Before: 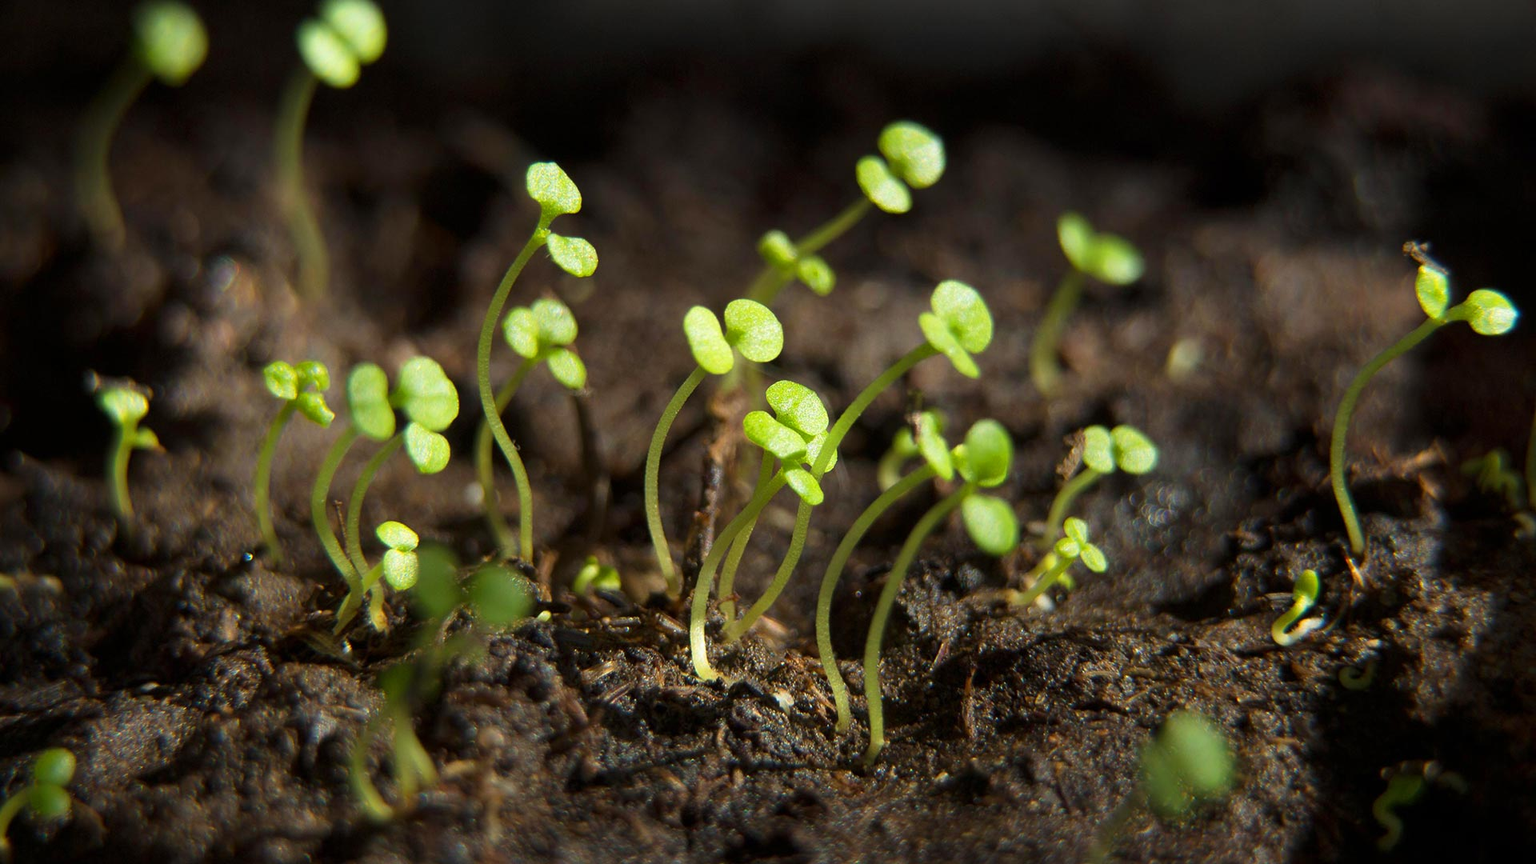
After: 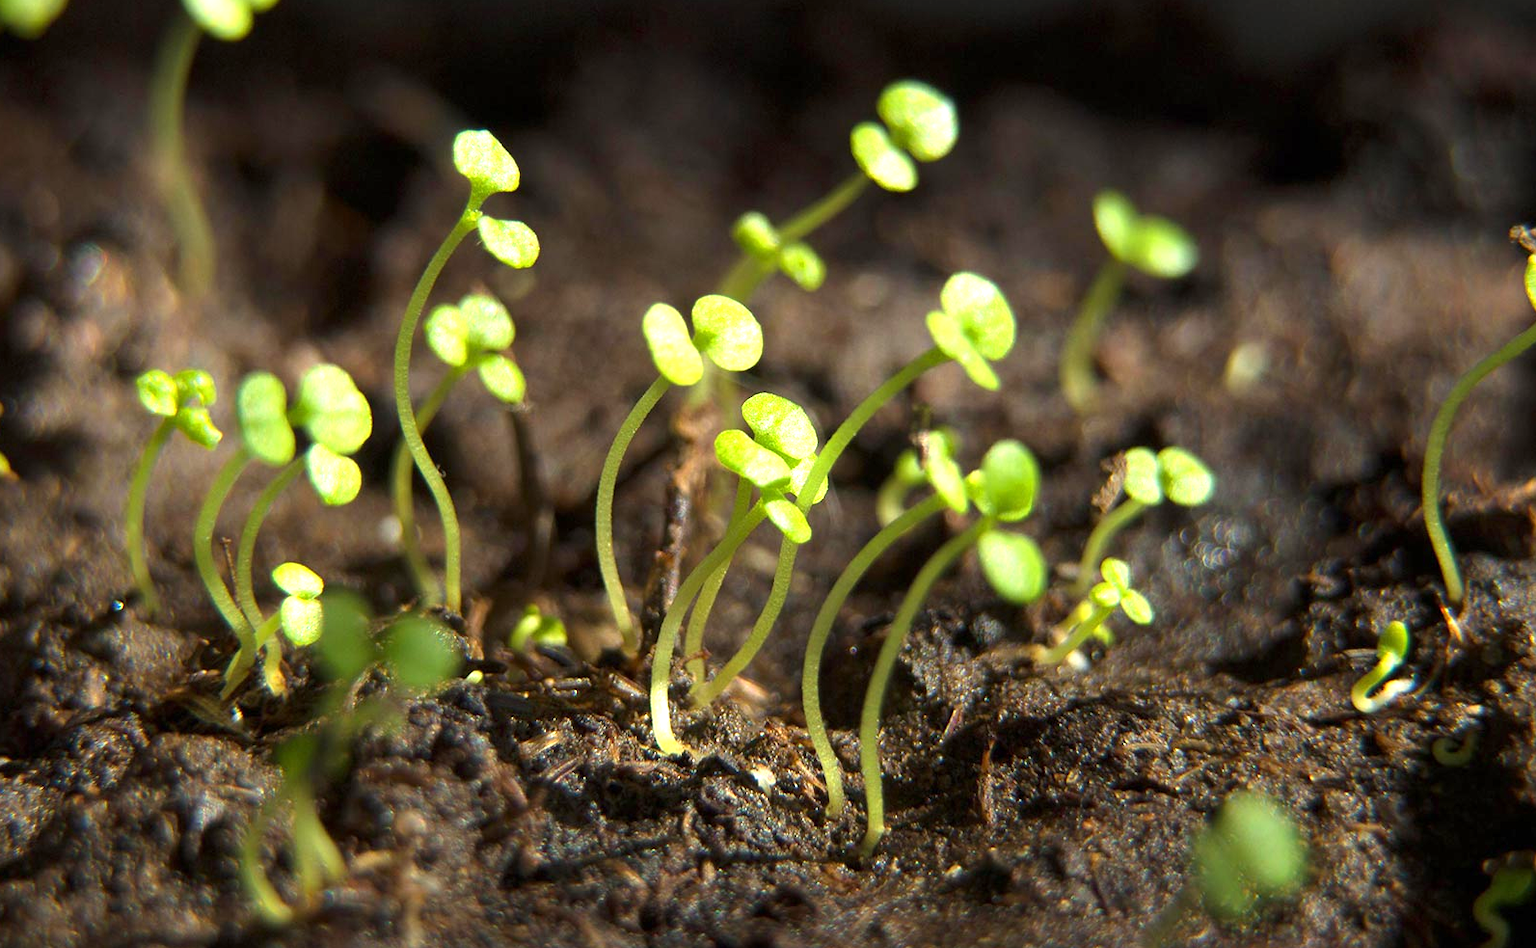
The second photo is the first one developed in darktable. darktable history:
exposure: exposure 0.742 EV, compensate highlight preservation false
crop: left 9.808%, top 6.328%, right 7.209%, bottom 2.543%
